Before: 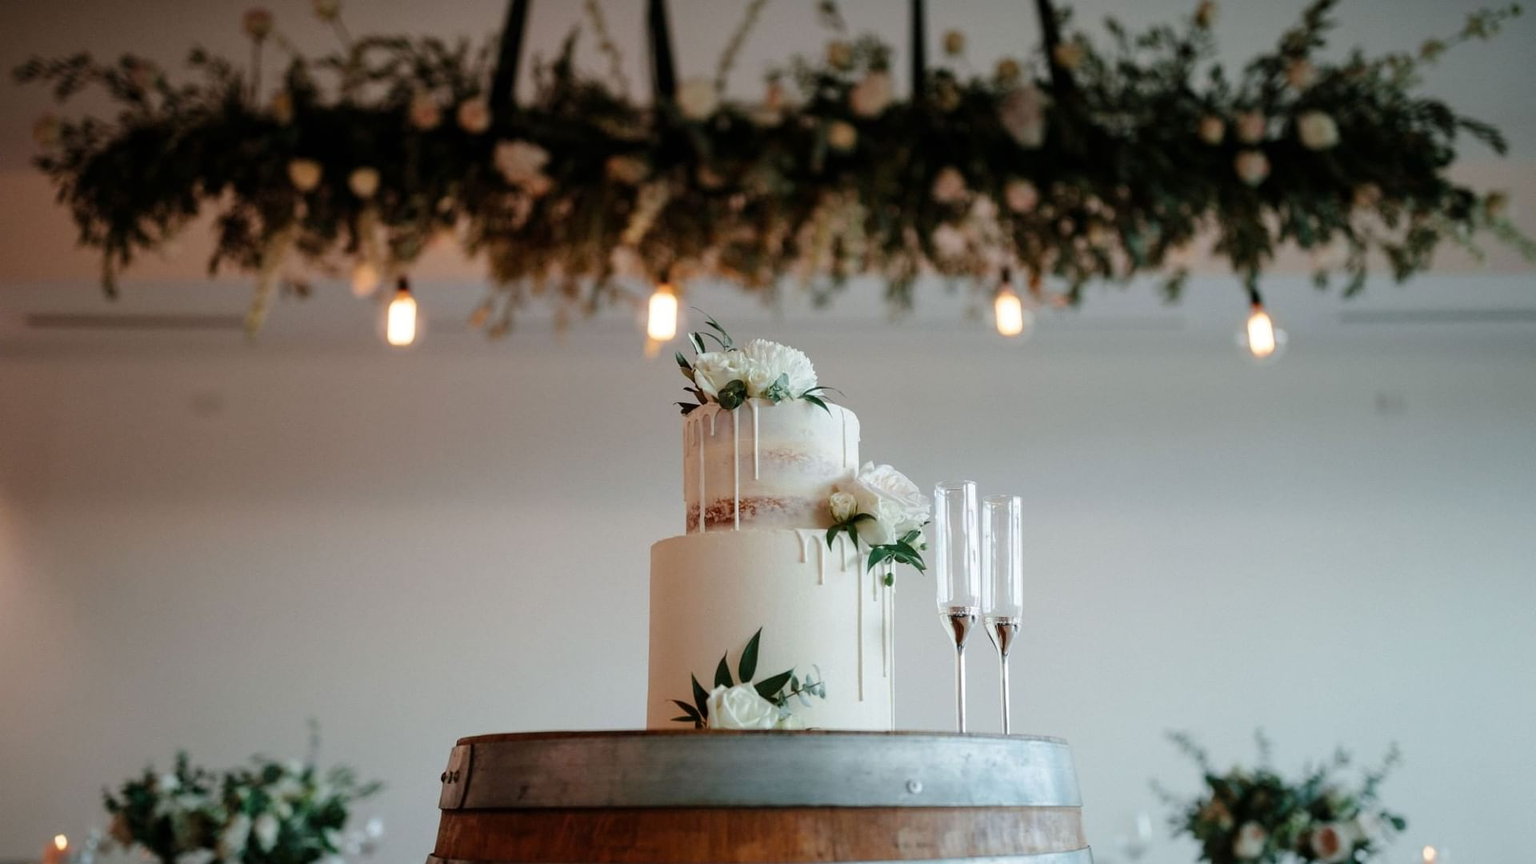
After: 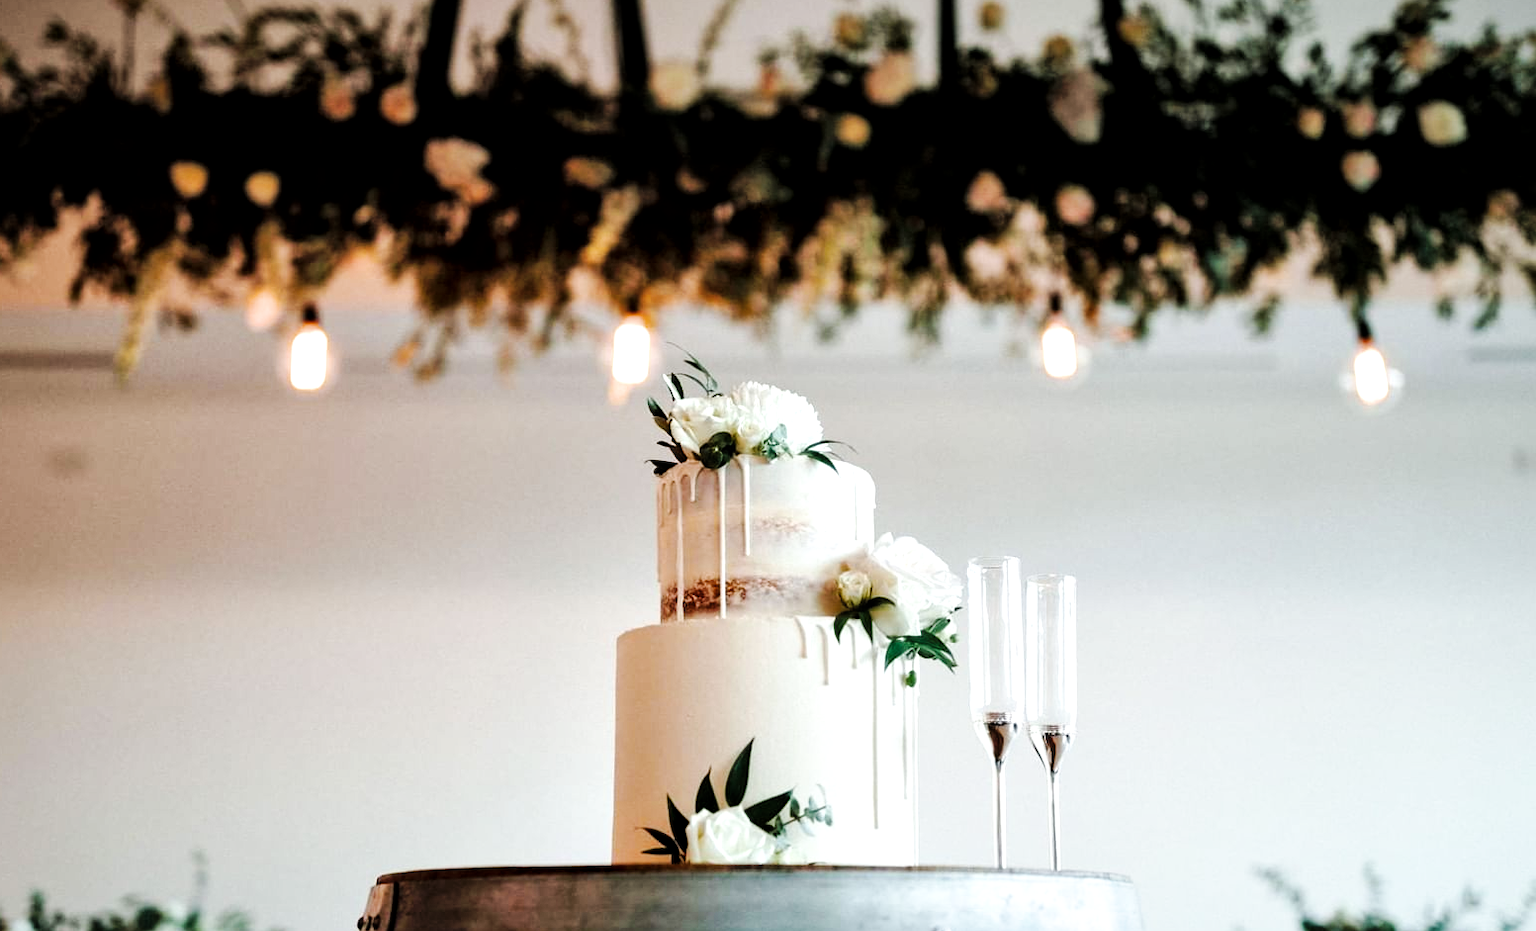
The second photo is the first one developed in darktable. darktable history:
crop: left 9.908%, top 3.597%, right 9.166%, bottom 9.13%
color balance rgb: shadows lift › chroma 0.845%, shadows lift › hue 112.32°, perceptual saturation grading › global saturation 25.278%, perceptual brilliance grading › highlights 7.685%, perceptual brilliance grading › mid-tones 3.174%, perceptual brilliance grading › shadows 2.09%, global vibrance 20%
local contrast: mode bilateral grid, contrast 51, coarseness 50, detail 150%, midtone range 0.2
exposure: black level correction -0.005, exposure 1.003 EV, compensate exposure bias true, compensate highlight preservation false
filmic rgb: black relative exposure -5.01 EV, white relative exposure 3.55 EV, hardness 3.17, contrast 1.187, highlights saturation mix -48.75%
color correction: highlights b* 0.035, saturation 0.792
tone curve: curves: ch0 [(0, 0) (0.003, 0.008) (0.011, 0.011) (0.025, 0.014) (0.044, 0.021) (0.069, 0.029) (0.1, 0.042) (0.136, 0.06) (0.177, 0.09) (0.224, 0.126) (0.277, 0.177) (0.335, 0.243) (0.399, 0.31) (0.468, 0.388) (0.543, 0.484) (0.623, 0.585) (0.709, 0.683) (0.801, 0.775) (0.898, 0.873) (1, 1)], preserve colors none
